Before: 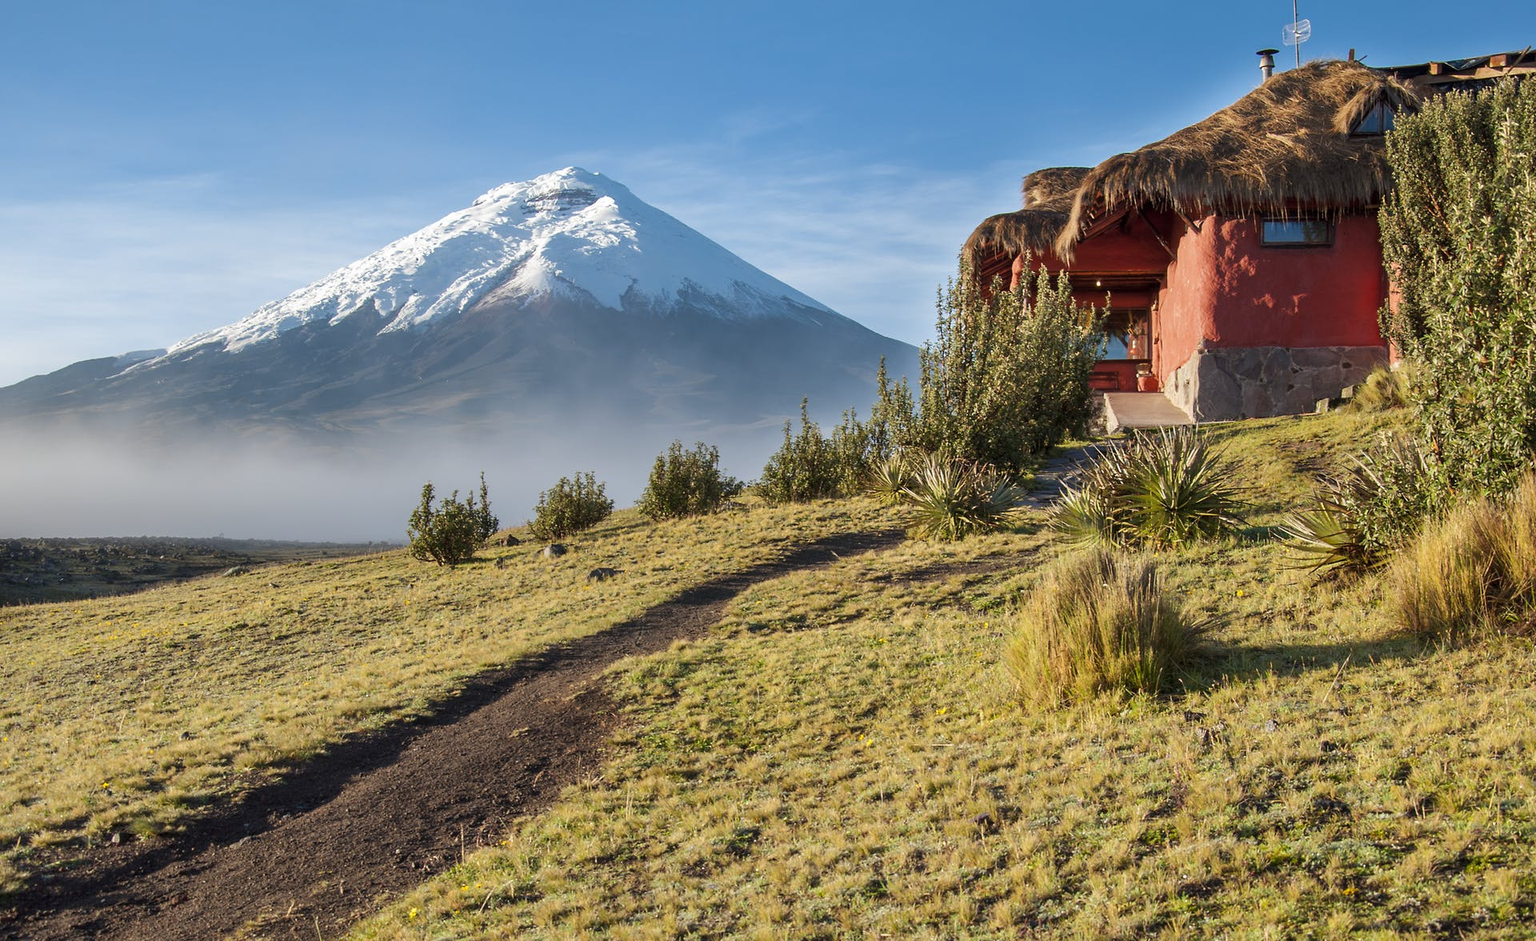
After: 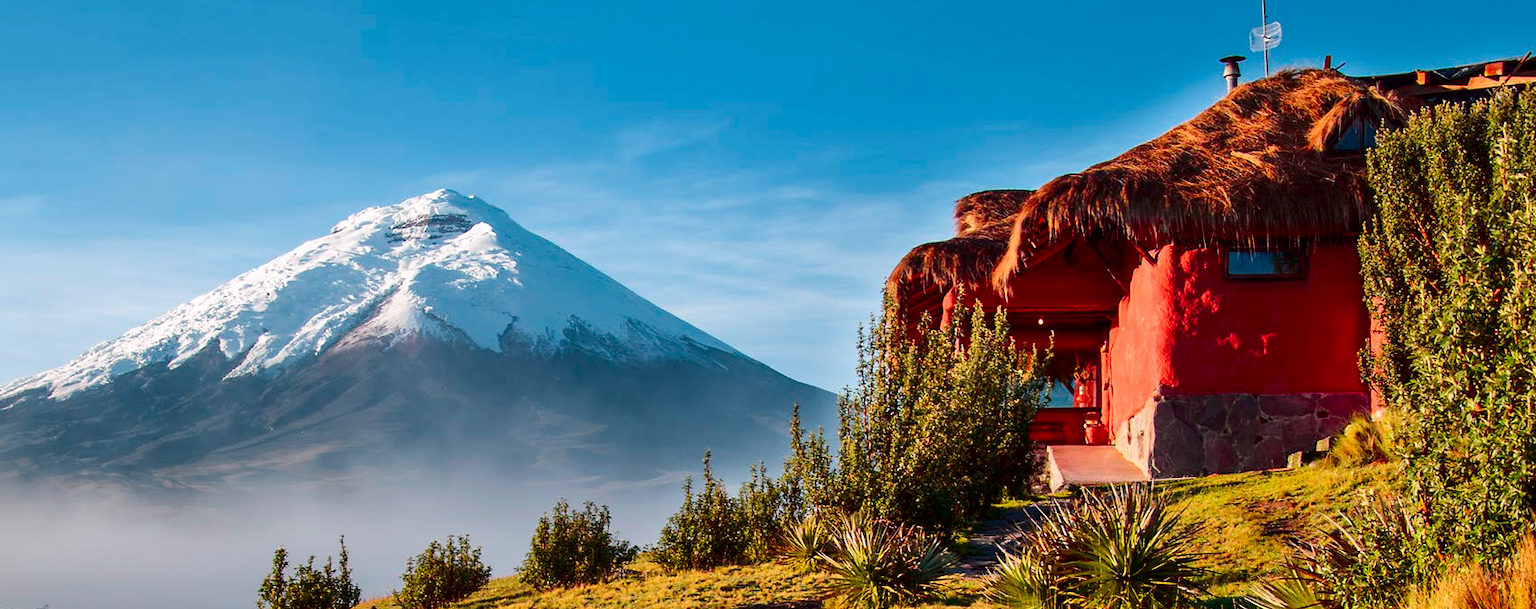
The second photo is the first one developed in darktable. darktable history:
crop and rotate: left 11.812%, bottom 42.776%
tone curve: curves: ch0 [(0, 0) (0.106, 0.026) (0.275, 0.155) (0.392, 0.314) (0.513, 0.481) (0.657, 0.667) (1, 1)]; ch1 [(0, 0) (0.5, 0.511) (0.536, 0.579) (0.587, 0.69) (1, 1)]; ch2 [(0, 0) (0.5, 0.5) (0.55, 0.552) (0.625, 0.699) (1, 1)], color space Lab, independent channels, preserve colors none
